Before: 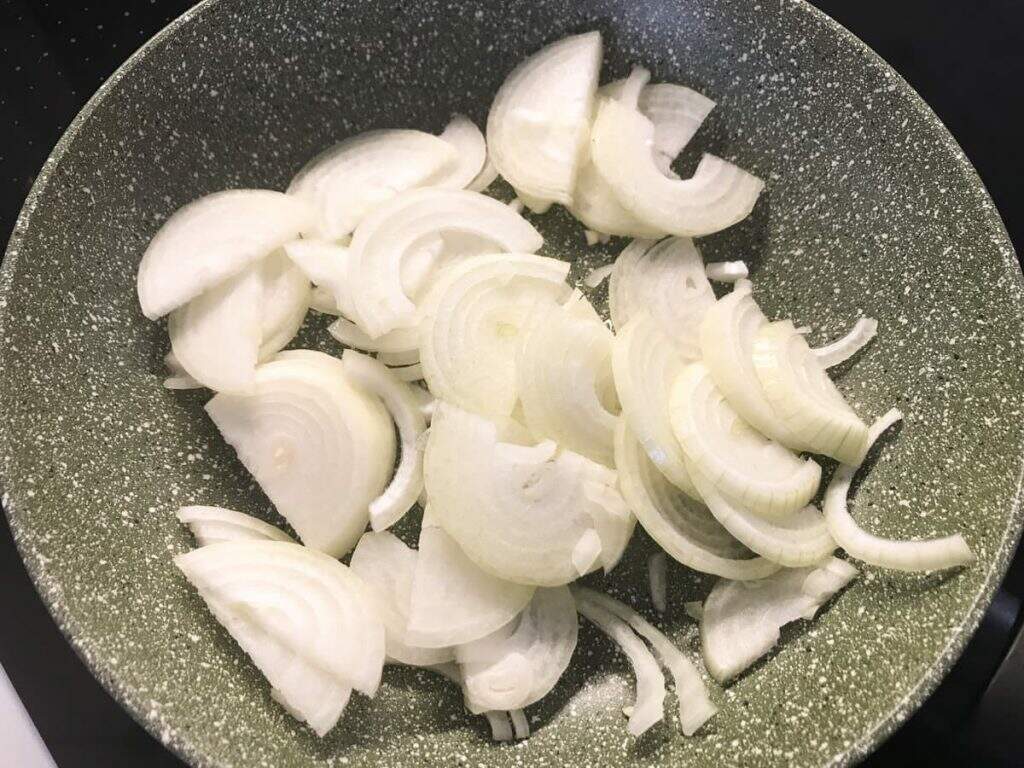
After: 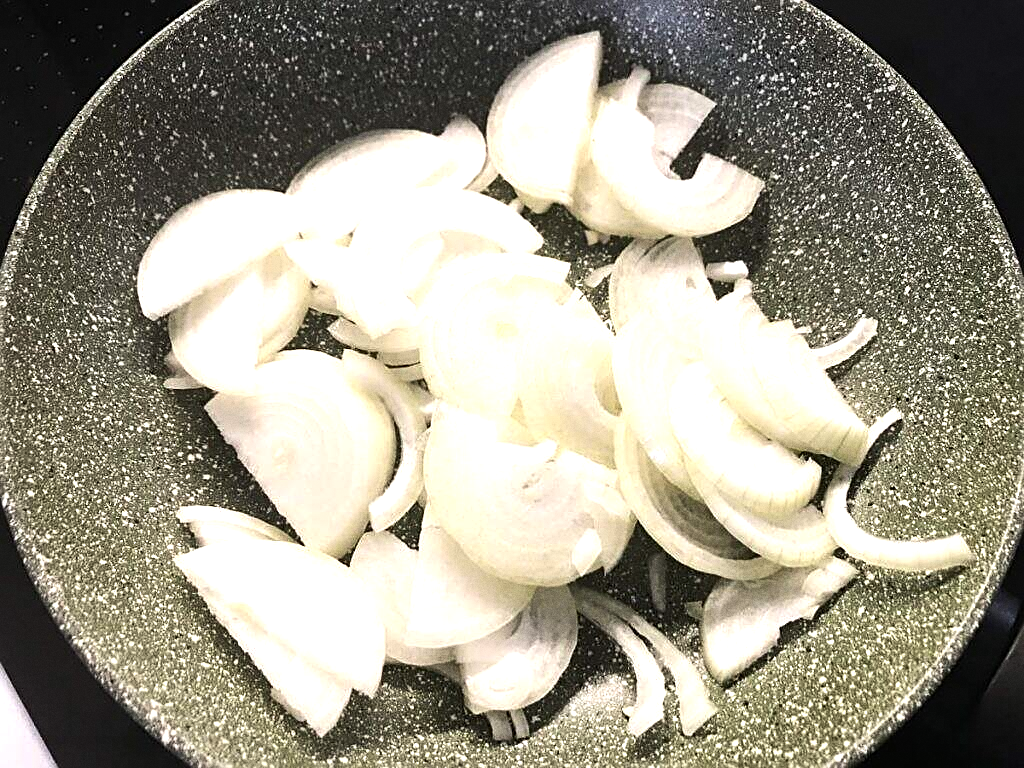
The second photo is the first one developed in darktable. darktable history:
sharpen: on, module defaults
tone equalizer: -8 EV -0.75 EV, -7 EV -0.7 EV, -6 EV -0.6 EV, -5 EV -0.4 EV, -3 EV 0.4 EV, -2 EV 0.6 EV, -1 EV 0.7 EV, +0 EV 0.75 EV, edges refinement/feathering 500, mask exposure compensation -1.57 EV, preserve details no
grain: coarseness 0.09 ISO
